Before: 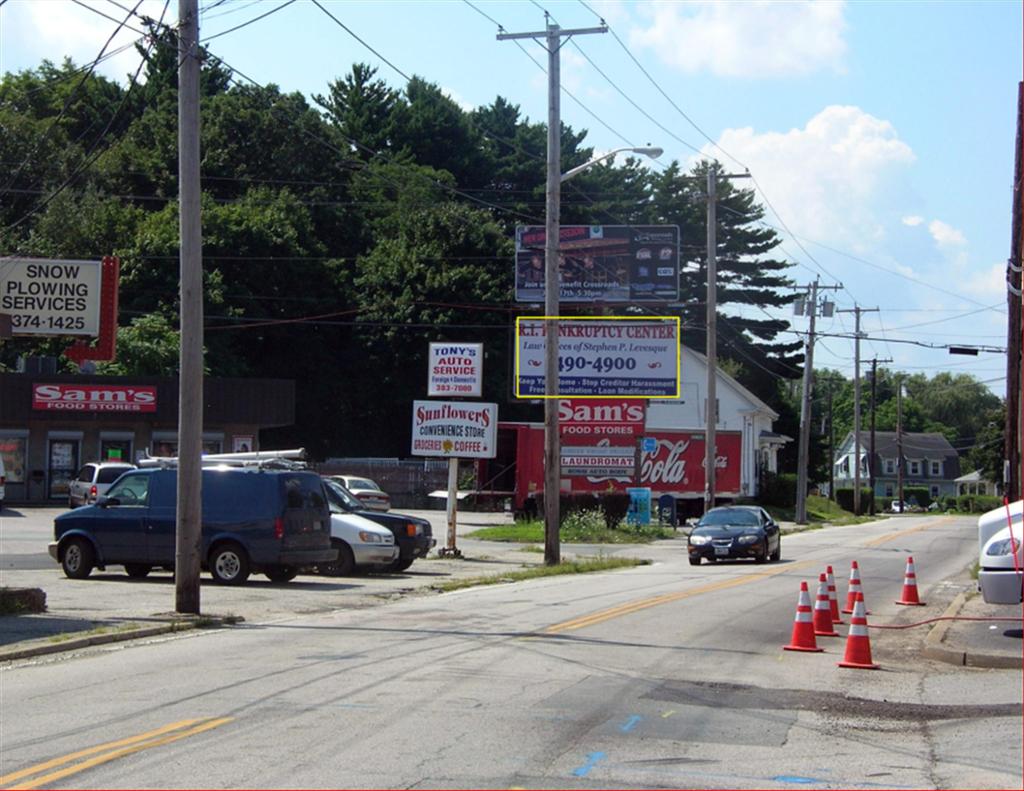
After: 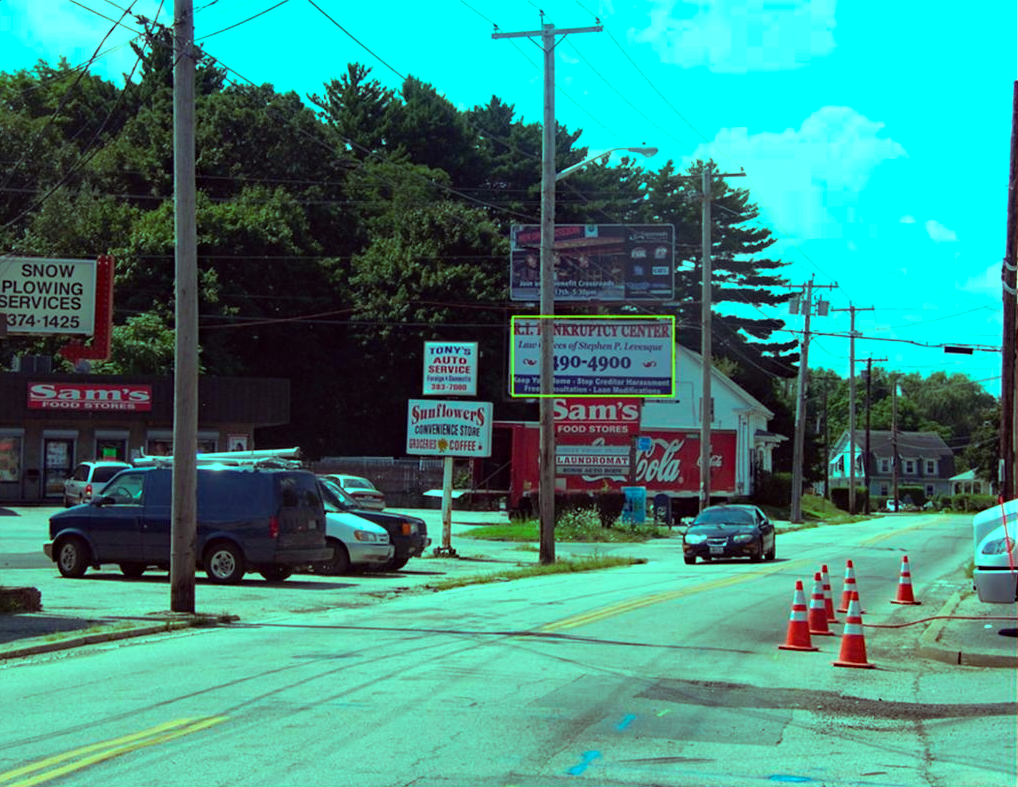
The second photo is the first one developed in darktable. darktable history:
color balance rgb: highlights gain › luminance 20.082%, highlights gain › chroma 13.149%, highlights gain › hue 171.49°, perceptual saturation grading › global saturation 0.216%
haze removal: compatibility mode true
color correction: highlights a* -0.997, highlights b* 4.64, shadows a* 3.6
crop and rotate: left 0.582%, top 0.141%, bottom 0.311%
